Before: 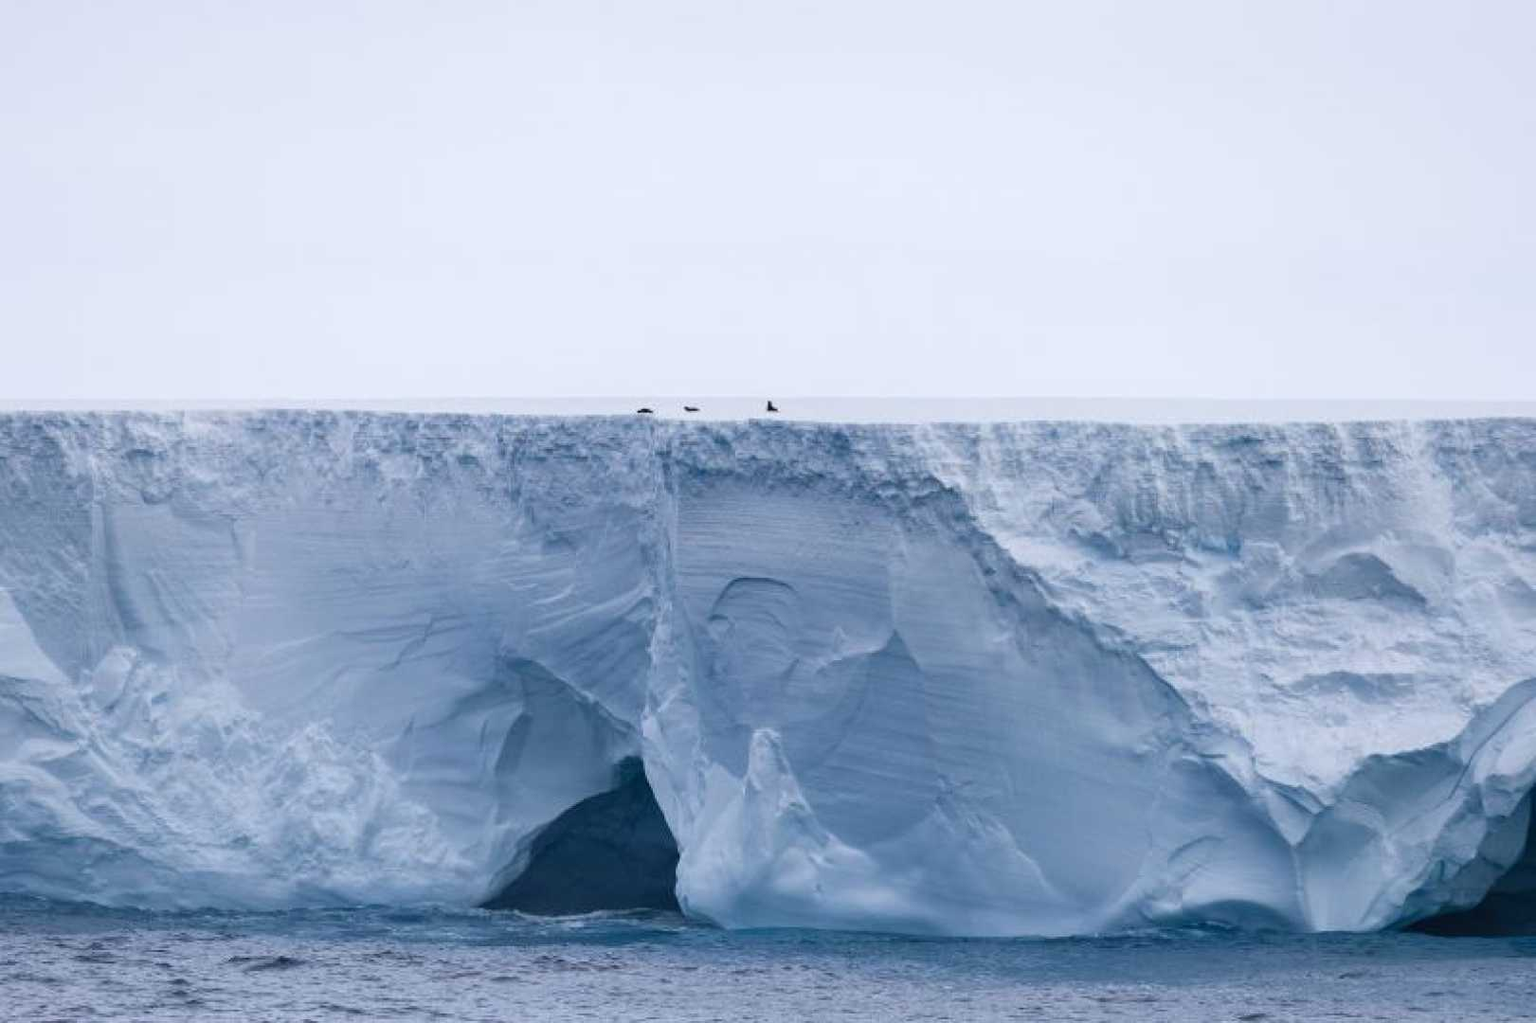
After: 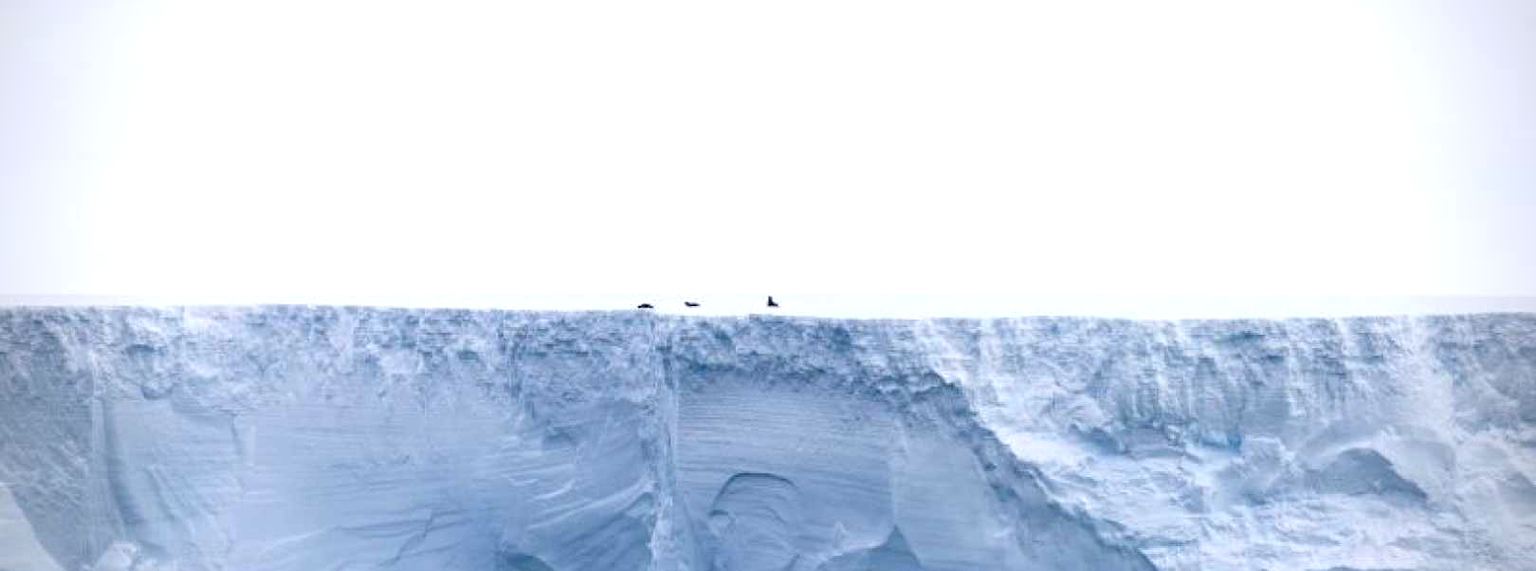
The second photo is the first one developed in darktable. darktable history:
crop and rotate: top 10.444%, bottom 33.663%
exposure: exposure 0.508 EV, compensate highlight preservation false
vignetting: fall-off radius 60.92%, brightness -0.71, saturation -0.48
